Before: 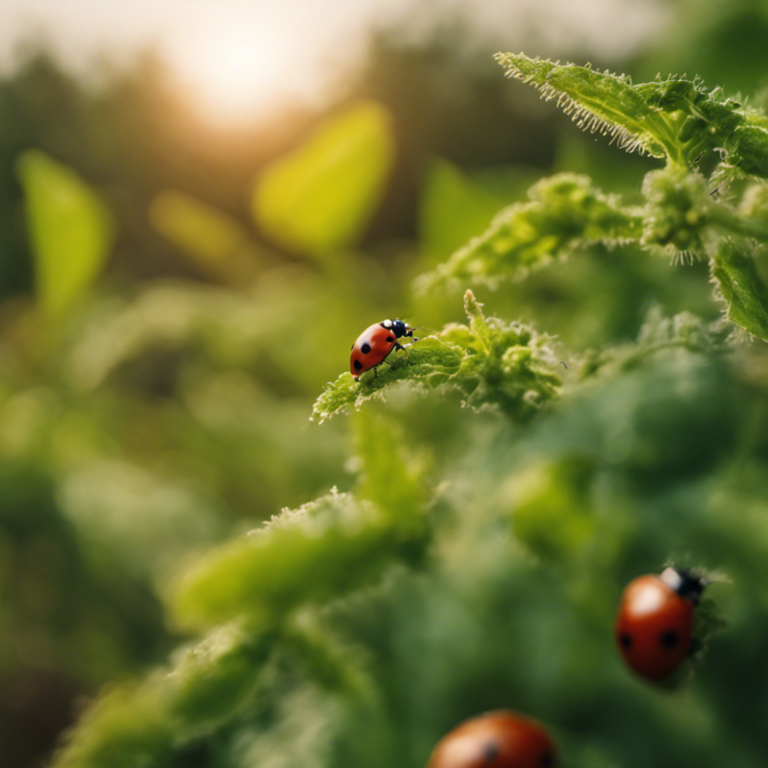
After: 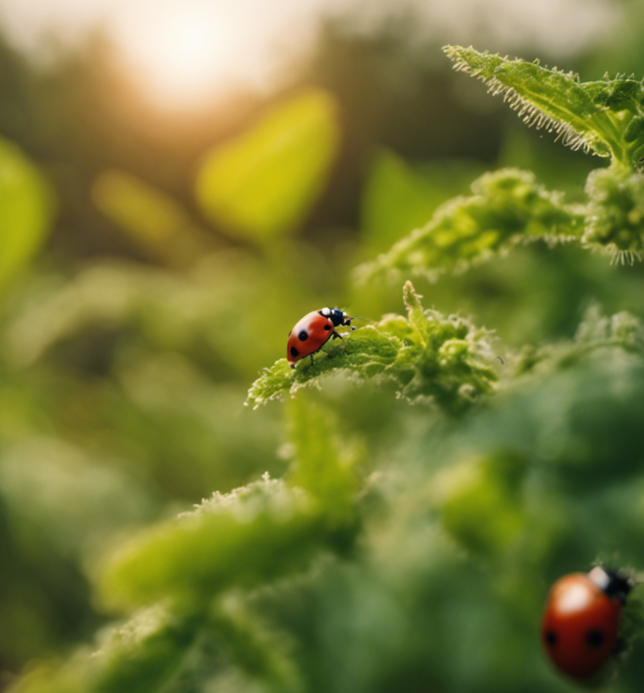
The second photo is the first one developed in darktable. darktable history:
crop: left 9.929%, top 3.475%, right 9.188%, bottom 9.529%
rotate and perspective: rotation 2.27°, automatic cropping off
exposure: compensate highlight preservation false
